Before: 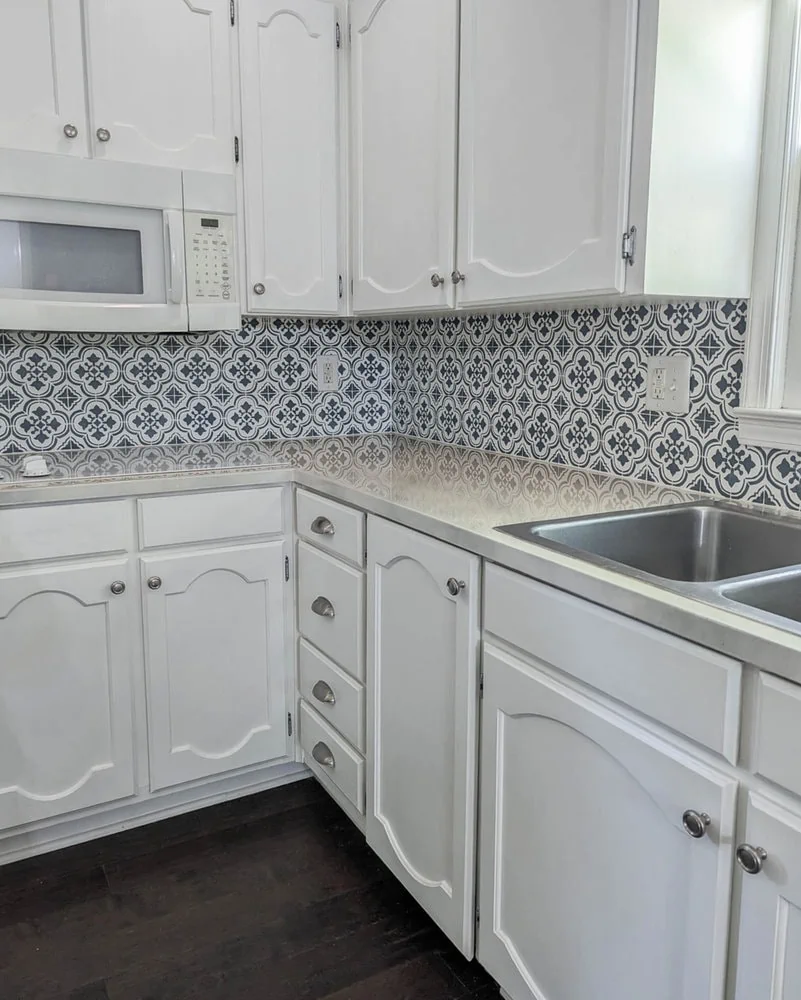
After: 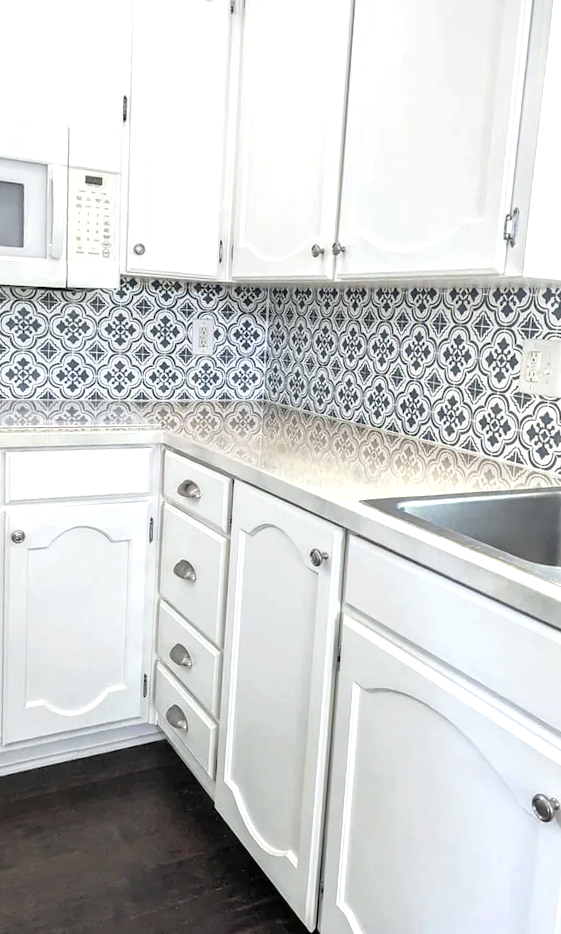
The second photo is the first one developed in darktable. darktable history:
crop and rotate: angle -3.27°, left 14.277%, top 0.028%, right 10.766%, bottom 0.028%
exposure: black level correction 0, exposure 1.015 EV, compensate exposure bias true, compensate highlight preservation false
